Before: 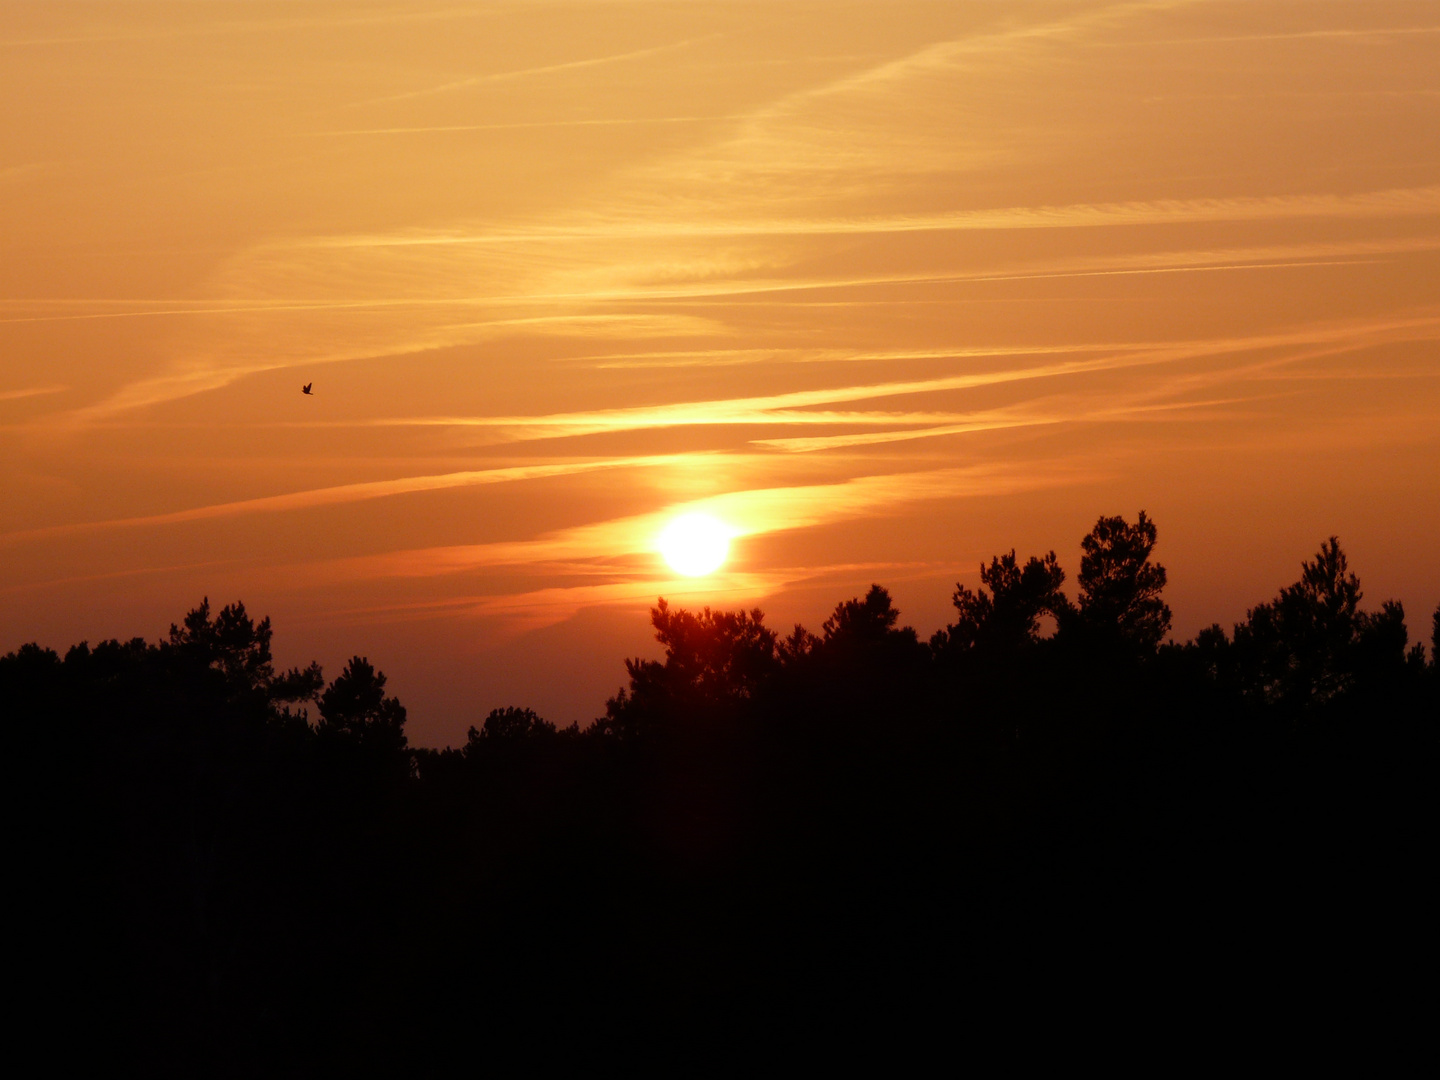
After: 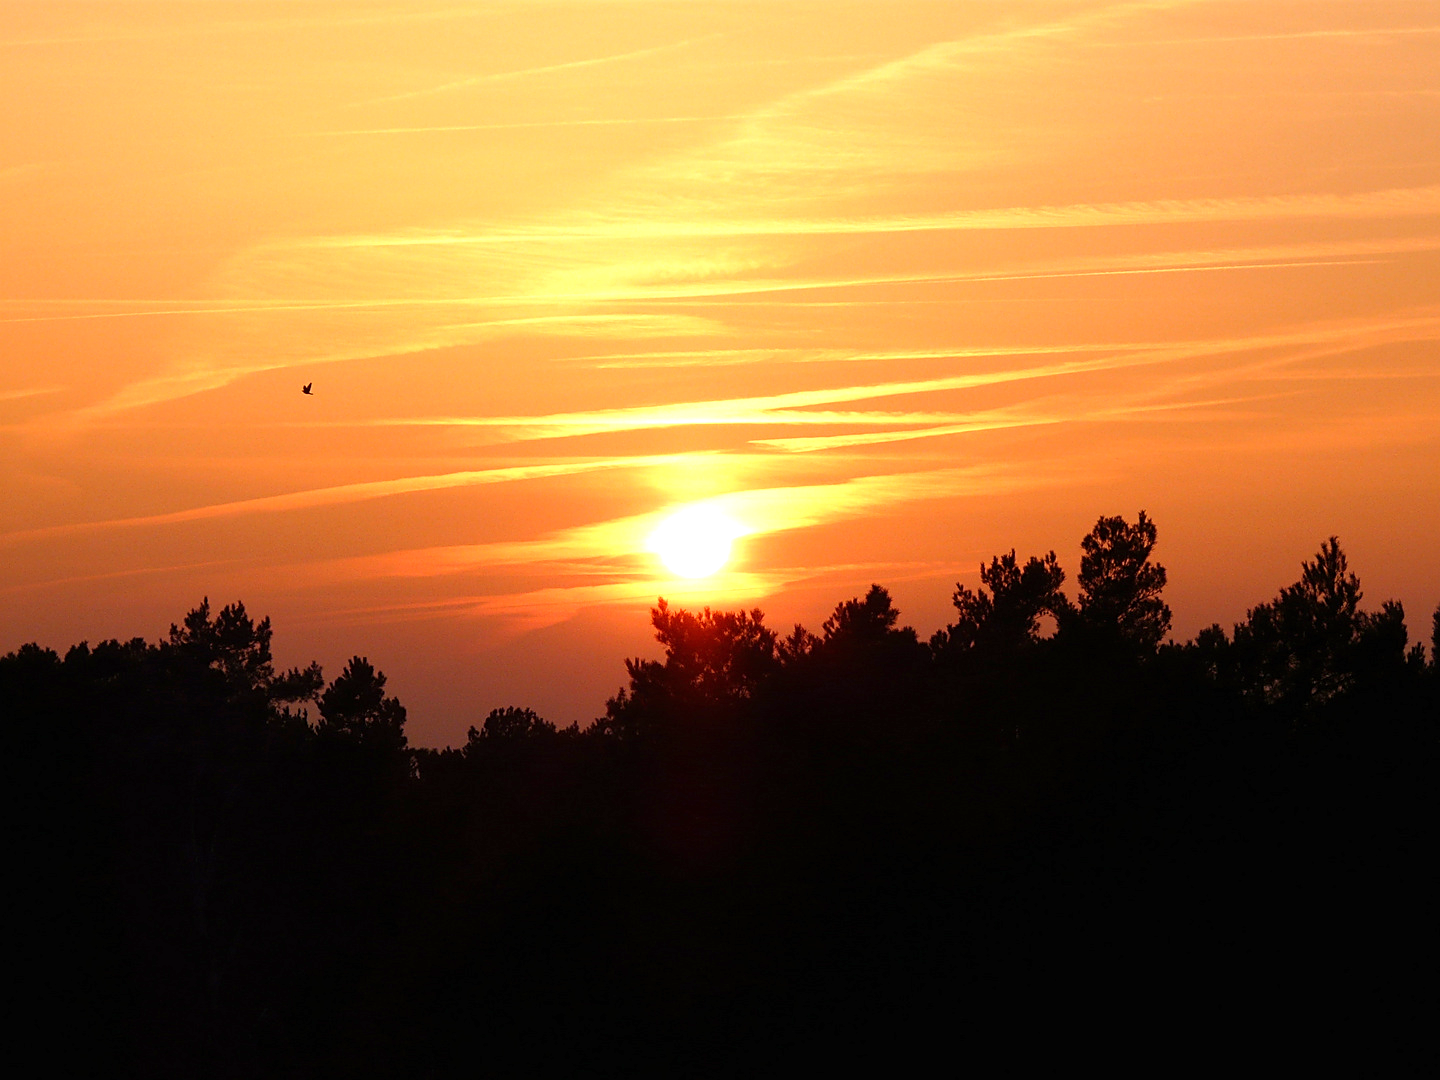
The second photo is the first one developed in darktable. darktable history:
exposure: black level correction 0, exposure 1.1 EV, compensate exposure bias true, compensate highlight preservation false
sharpen: on, module defaults
tone equalizer: on, module defaults
